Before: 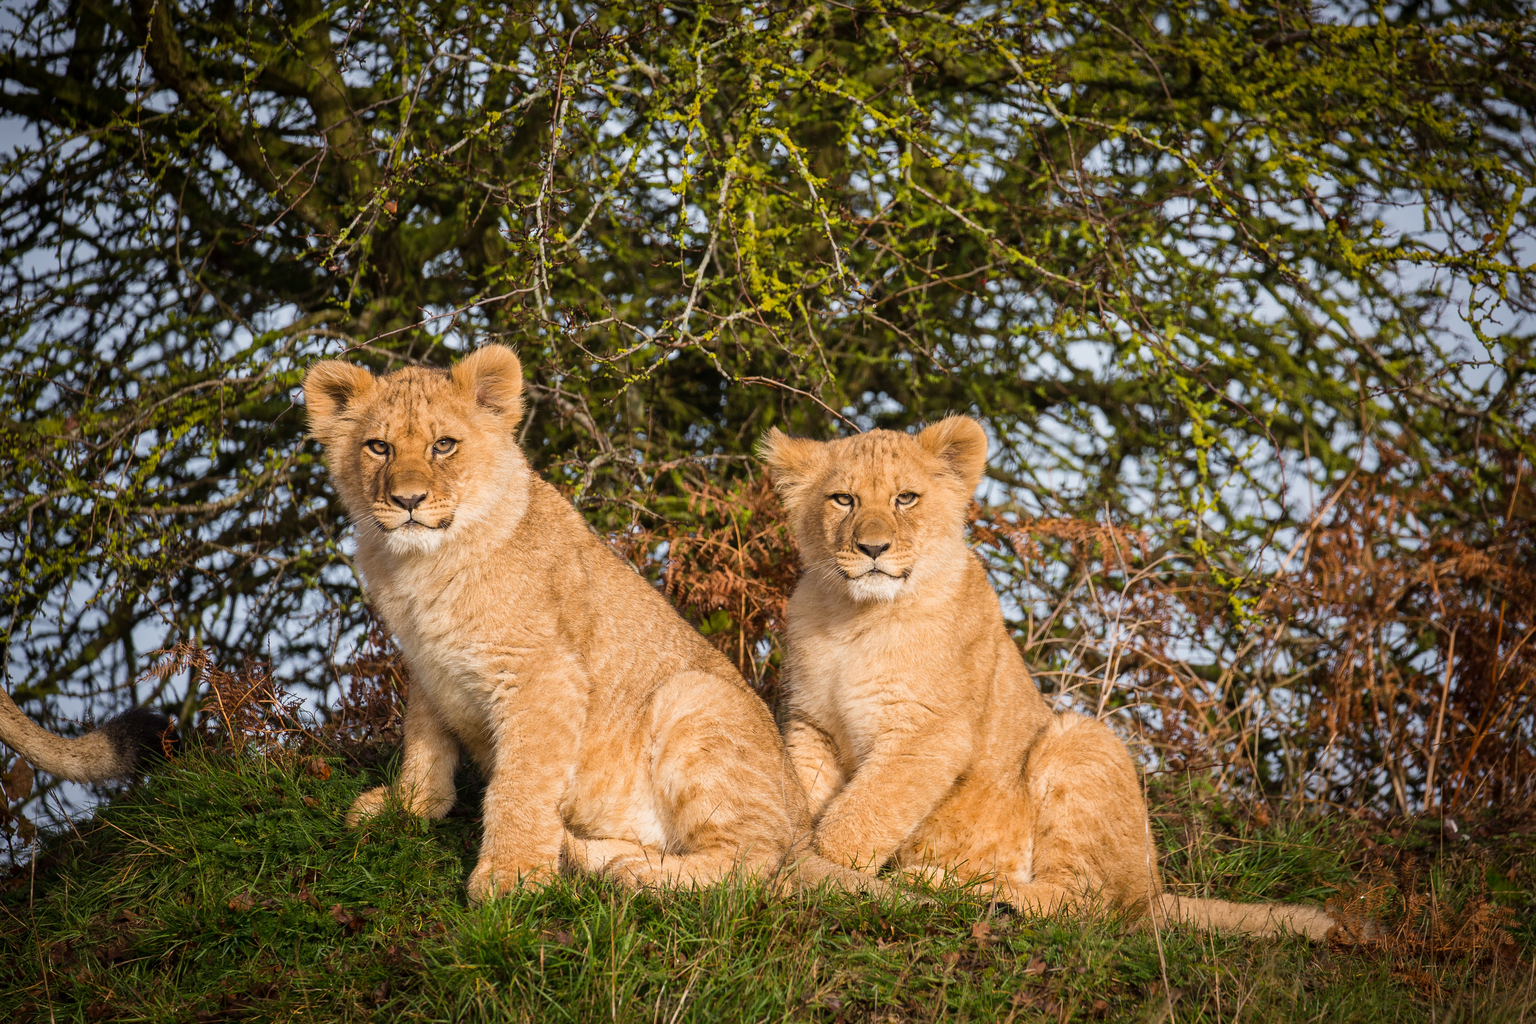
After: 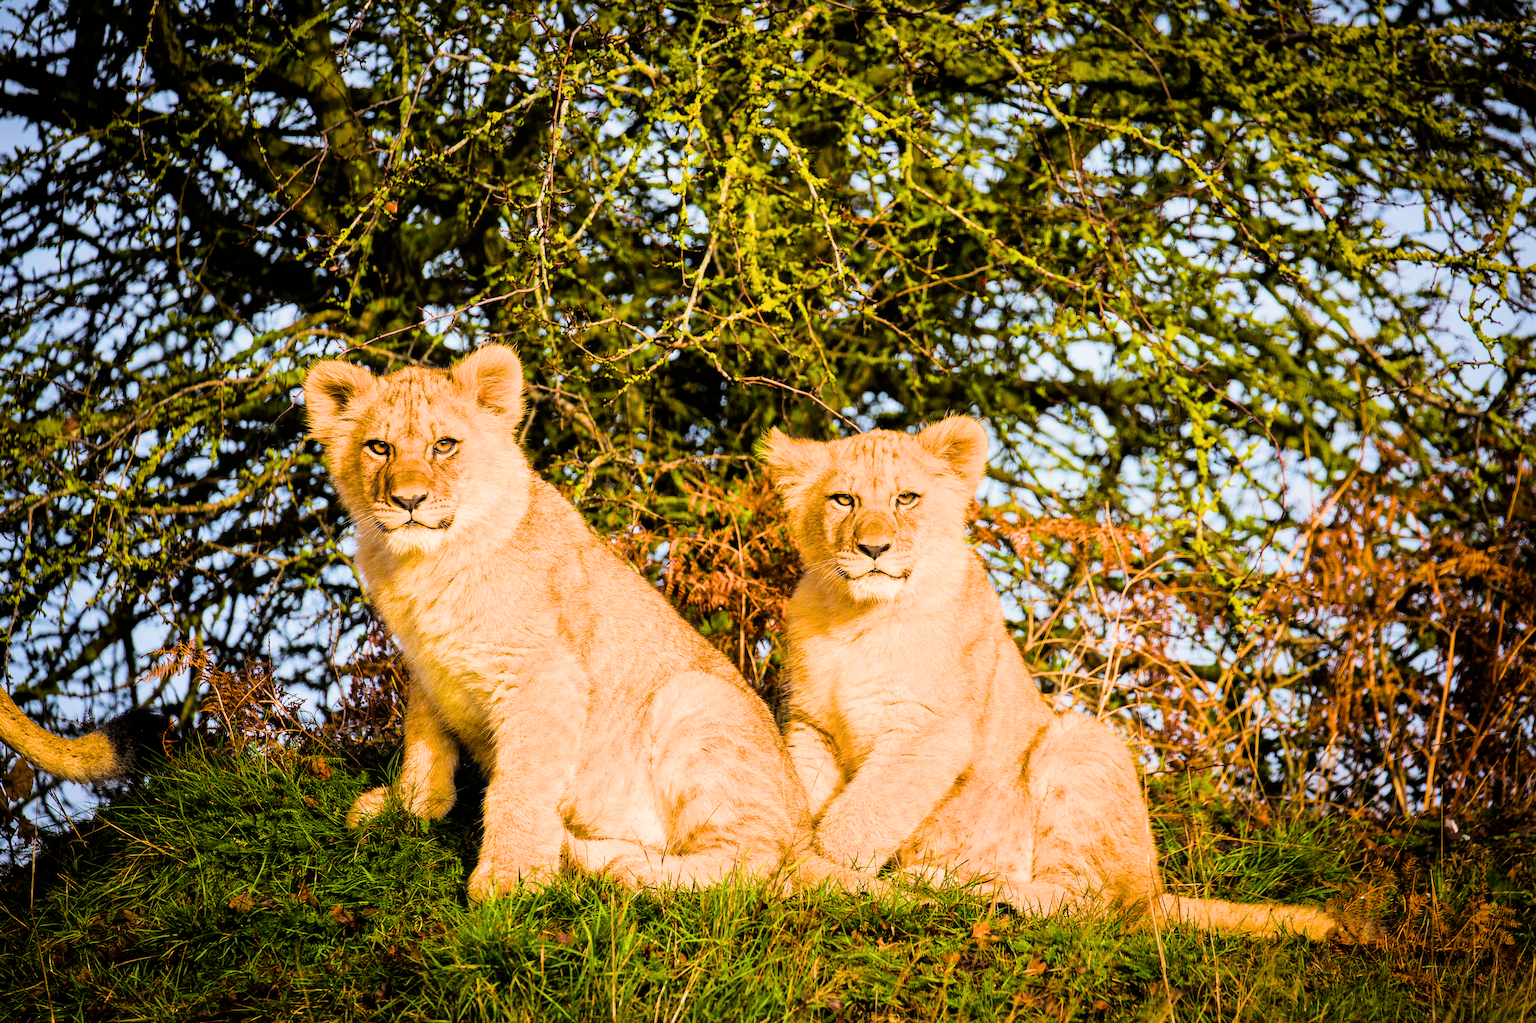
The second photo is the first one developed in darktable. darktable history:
exposure: black level correction 0, exposure 0.699 EV, compensate highlight preservation false
color balance rgb: power › luminance 3.286%, power › hue 234.6°, highlights gain › chroma 2.068%, highlights gain › hue 73.73°, linear chroma grading › highlights 99.189%, linear chroma grading › global chroma 23.843%, perceptual saturation grading › global saturation 0.4%, global vibrance 20%
filmic rgb: black relative exposure -5.02 EV, white relative exposure 3.98 EV, hardness 2.9, contrast 1.399, highlights saturation mix -30.34%
shadows and highlights: shadows -10.02, white point adjustment 1.59, highlights 9.84
